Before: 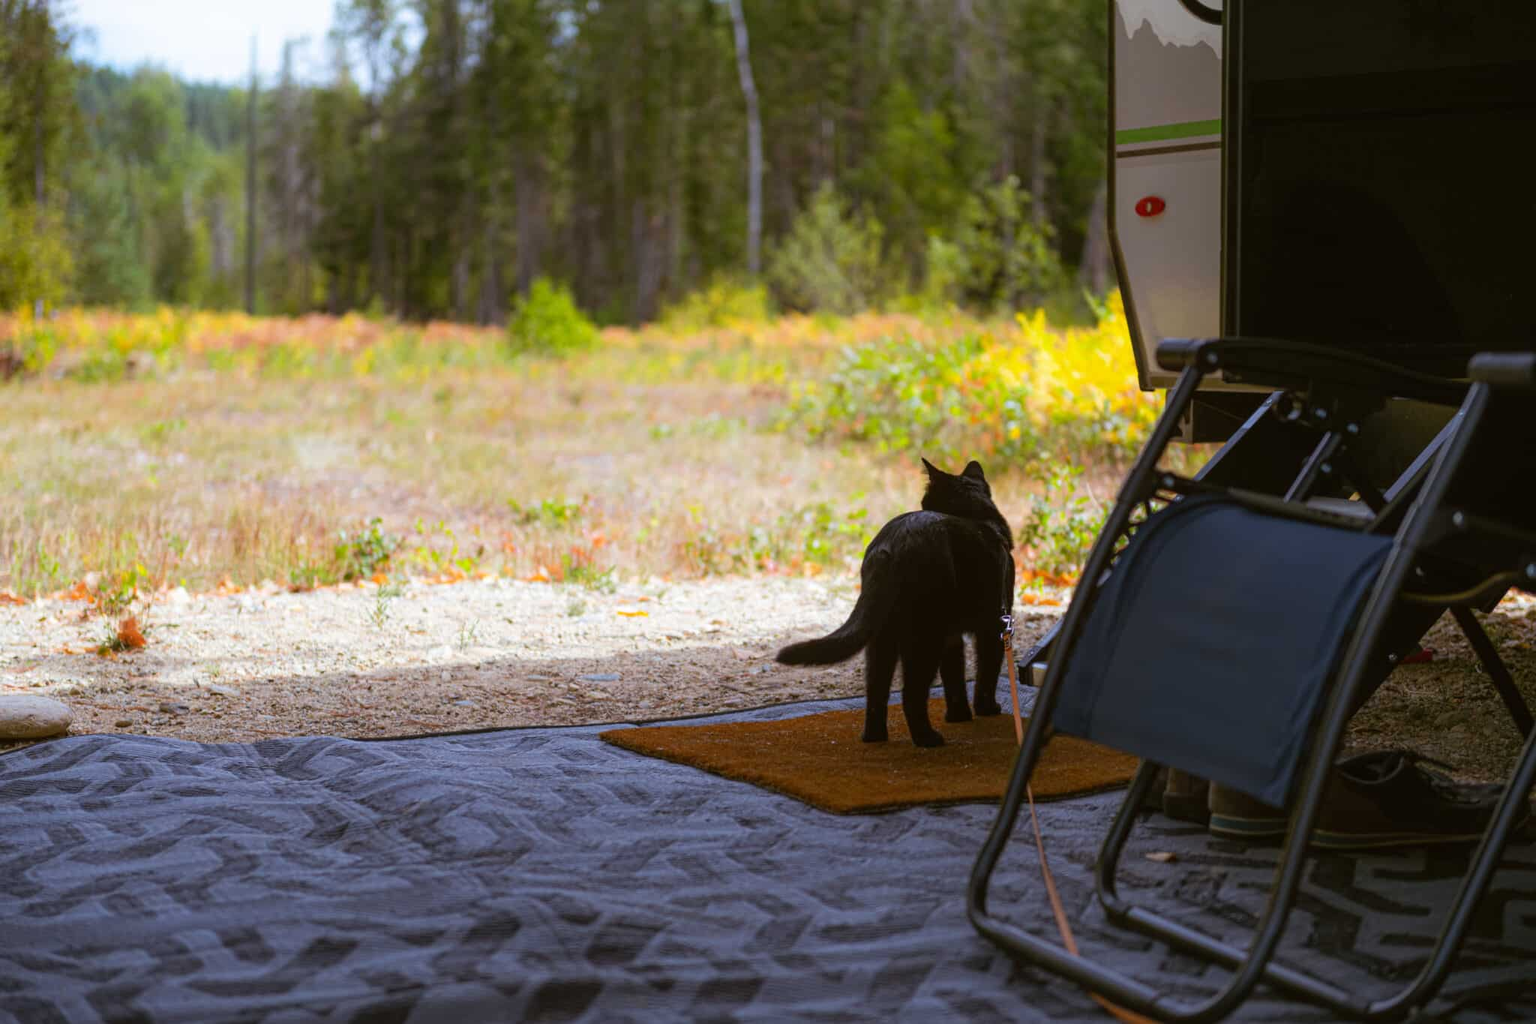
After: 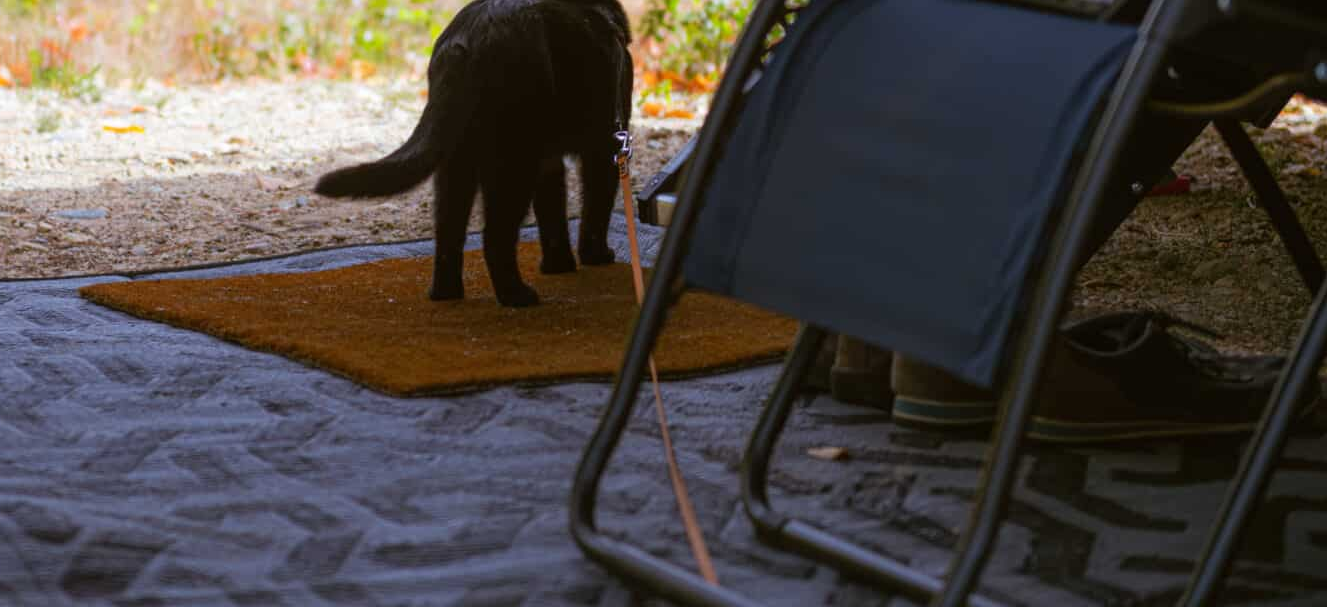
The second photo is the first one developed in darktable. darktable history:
crop and rotate: left 35.161%, top 50.518%, bottom 4.993%
